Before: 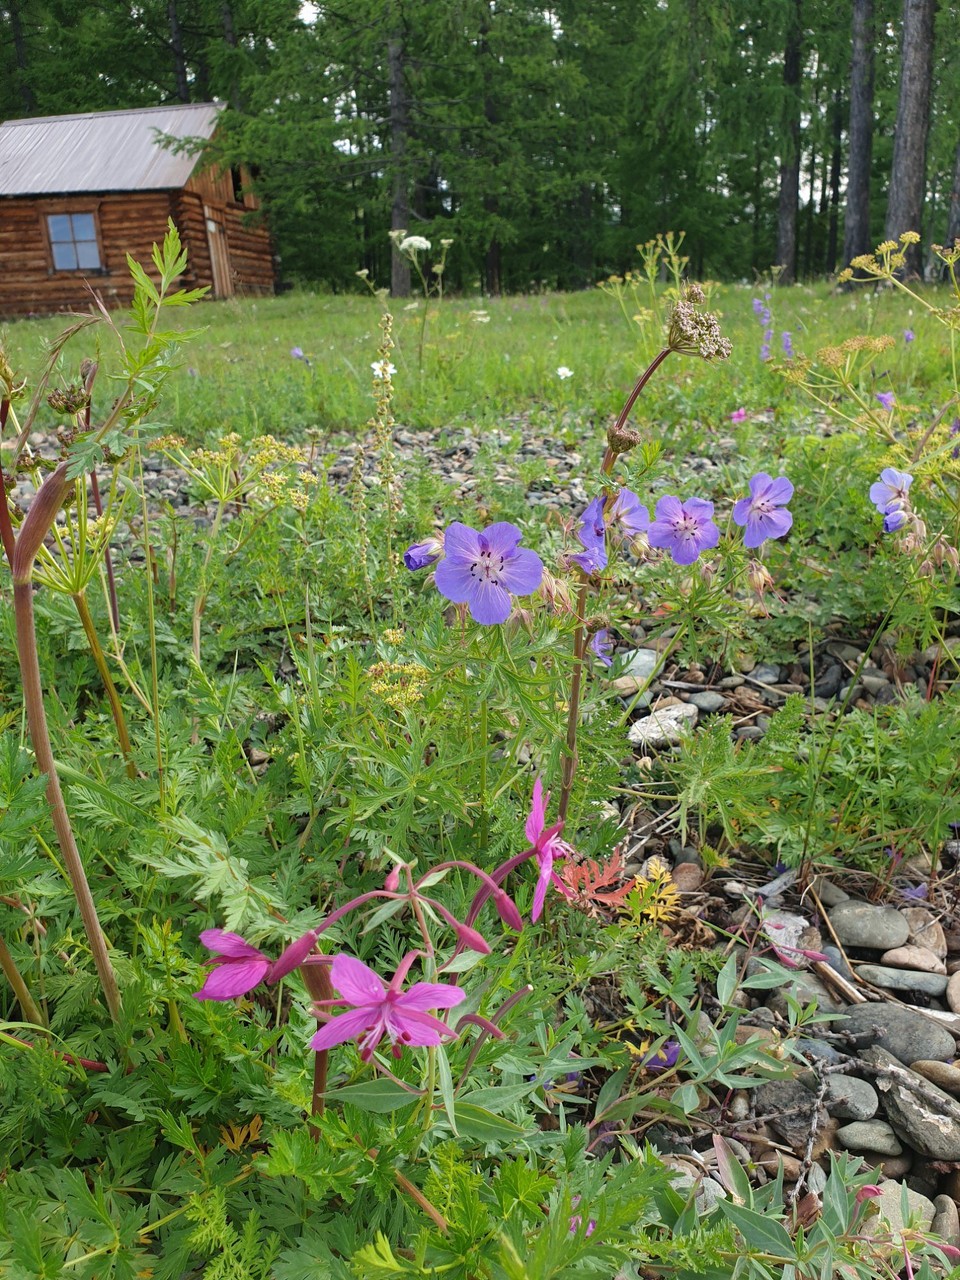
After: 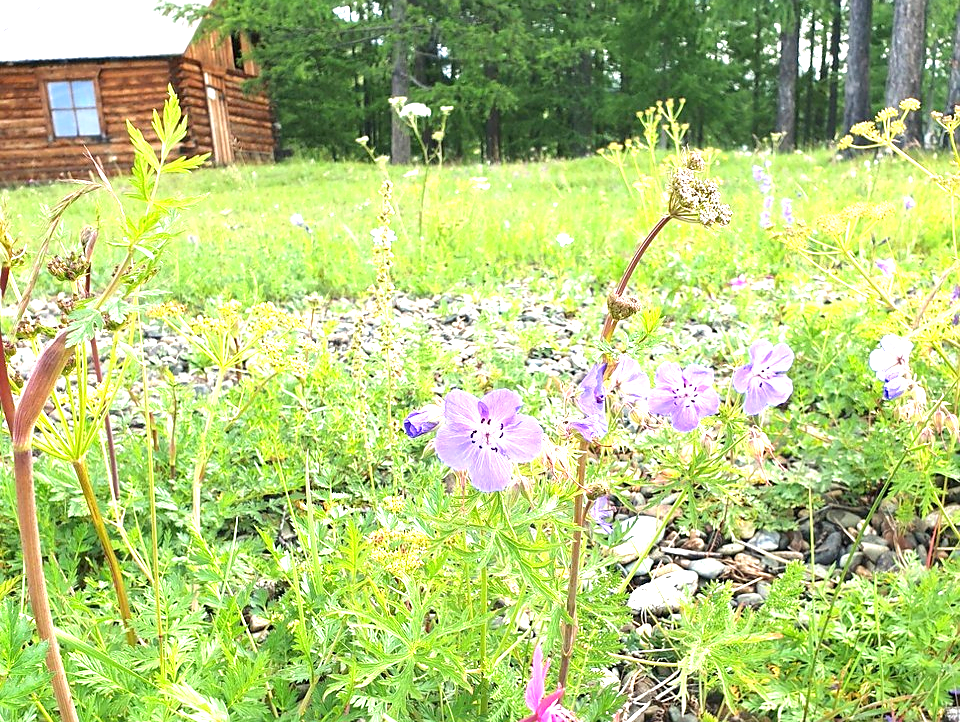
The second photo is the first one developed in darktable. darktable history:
crop and rotate: top 10.462%, bottom 33.069%
sharpen: radius 1.455, amount 0.404, threshold 1.496
exposure: black level correction 0.001, exposure 1.716 EV, compensate exposure bias true, compensate highlight preservation false
